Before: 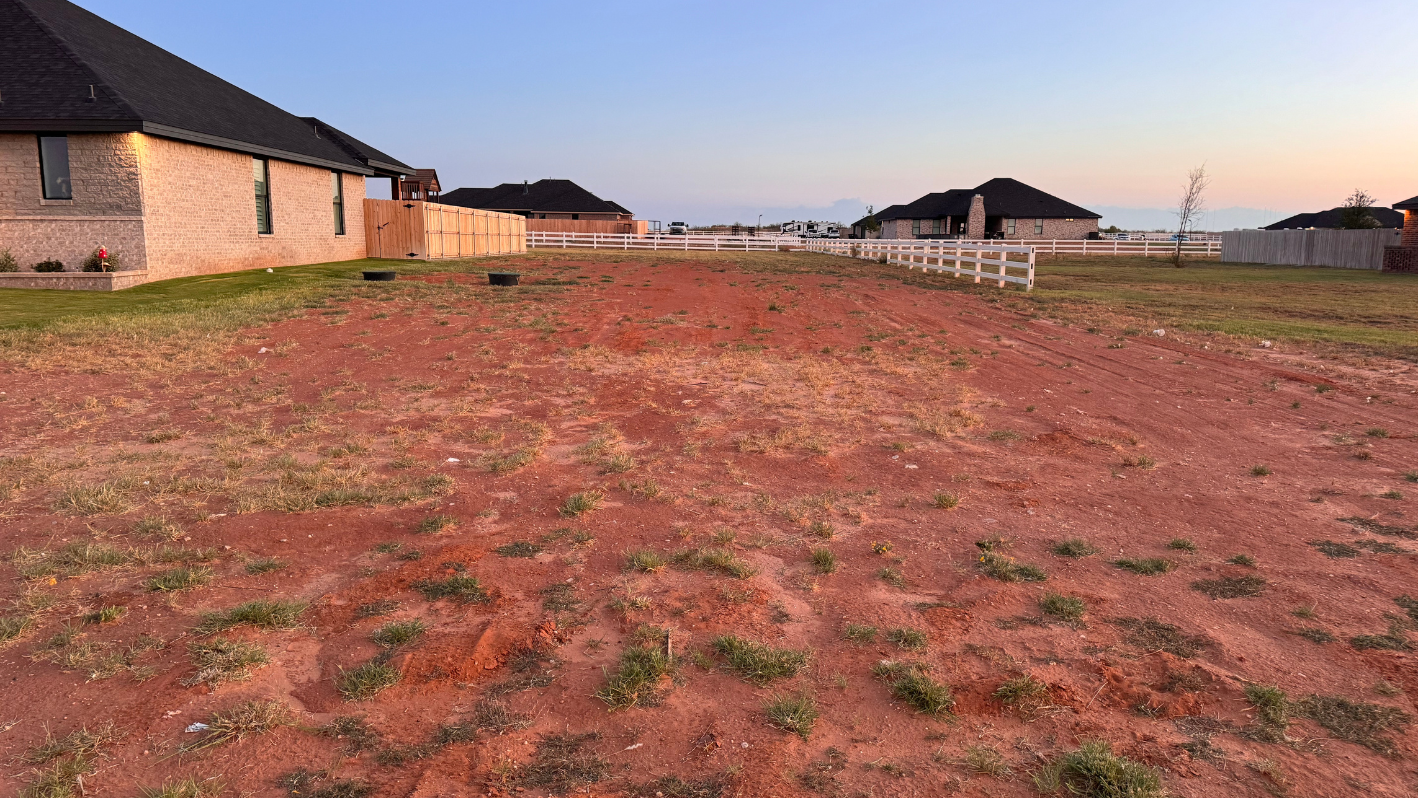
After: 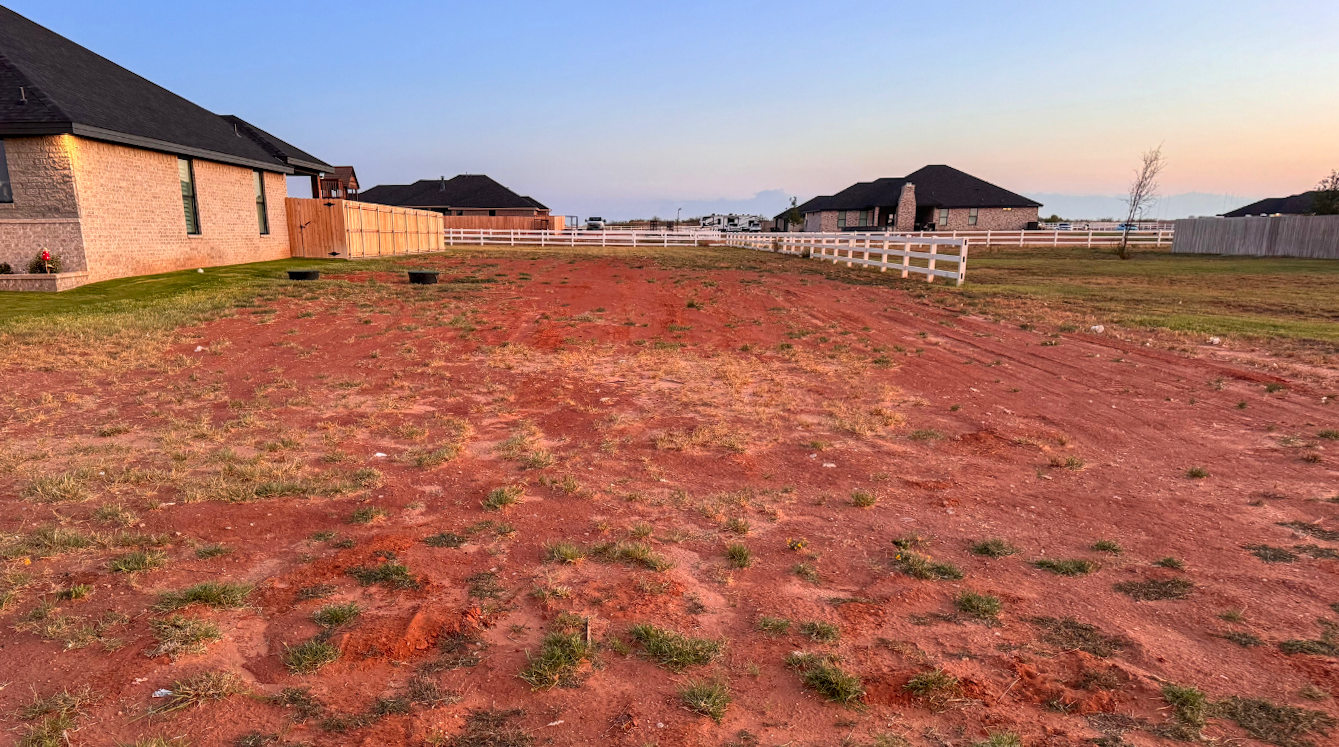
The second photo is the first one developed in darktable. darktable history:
local contrast: on, module defaults
contrast brightness saturation: saturation 0.18
rotate and perspective: rotation 0.062°, lens shift (vertical) 0.115, lens shift (horizontal) -0.133, crop left 0.047, crop right 0.94, crop top 0.061, crop bottom 0.94
